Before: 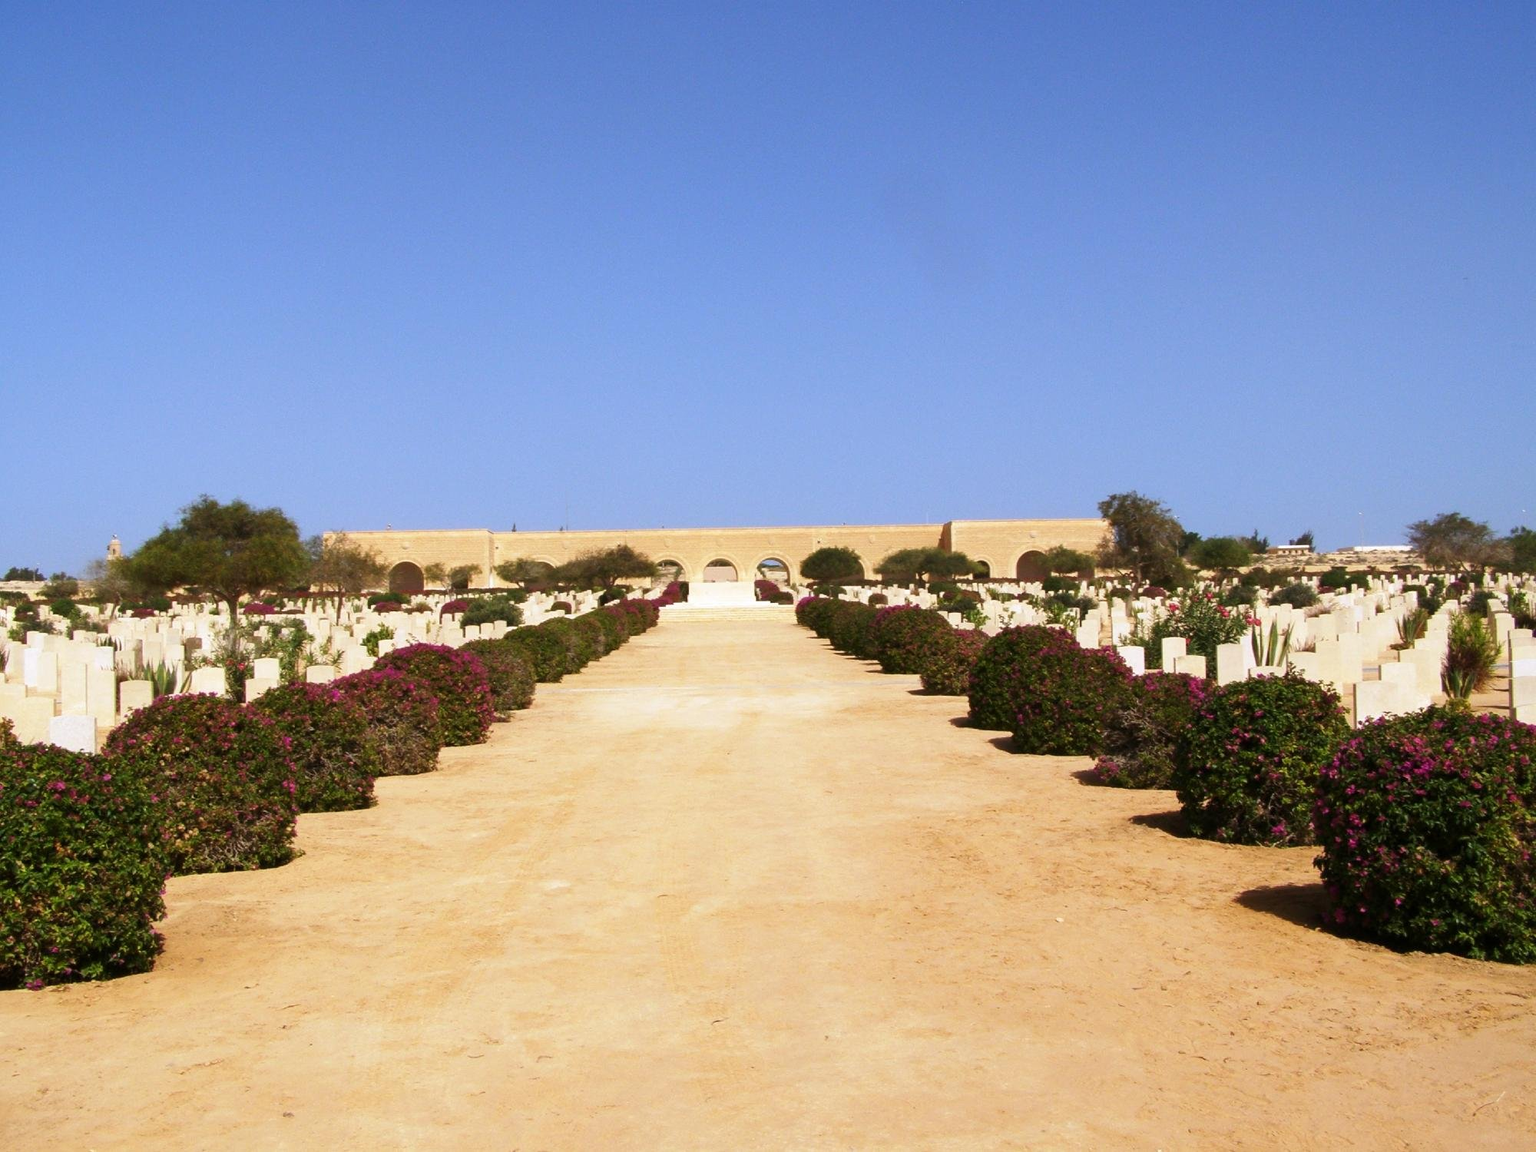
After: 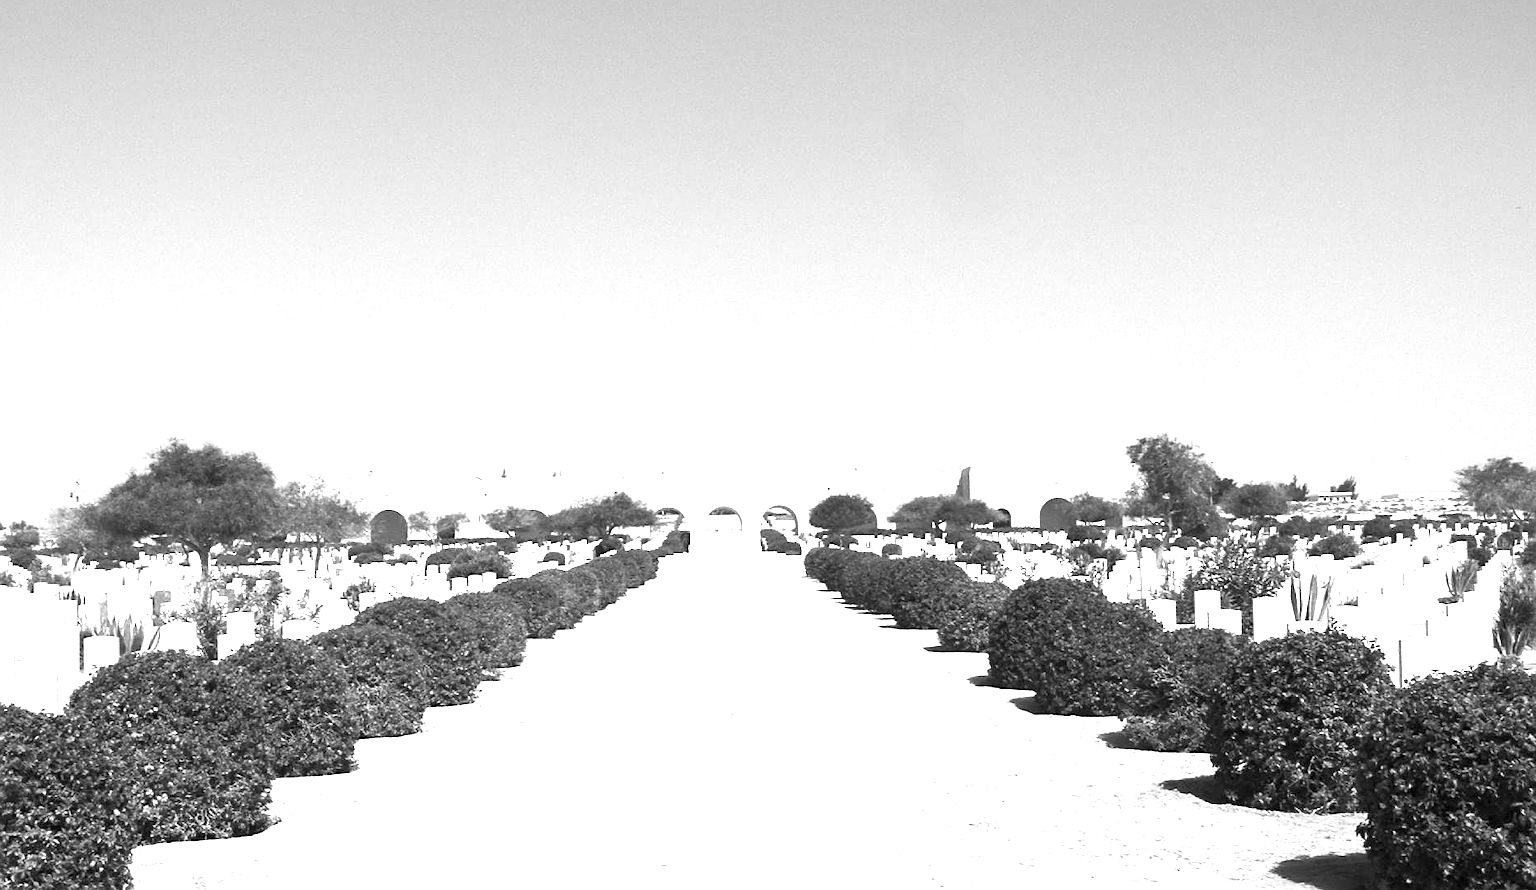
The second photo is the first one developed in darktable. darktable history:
sharpen: on, module defaults
exposure: black level correction 0, exposure 1.45 EV, compensate exposure bias true, compensate highlight preservation false
crop: left 2.737%, top 7.287%, right 3.421%, bottom 20.179%
white balance: red 0.967, blue 1.119, emerald 0.756
monochrome: on, module defaults
